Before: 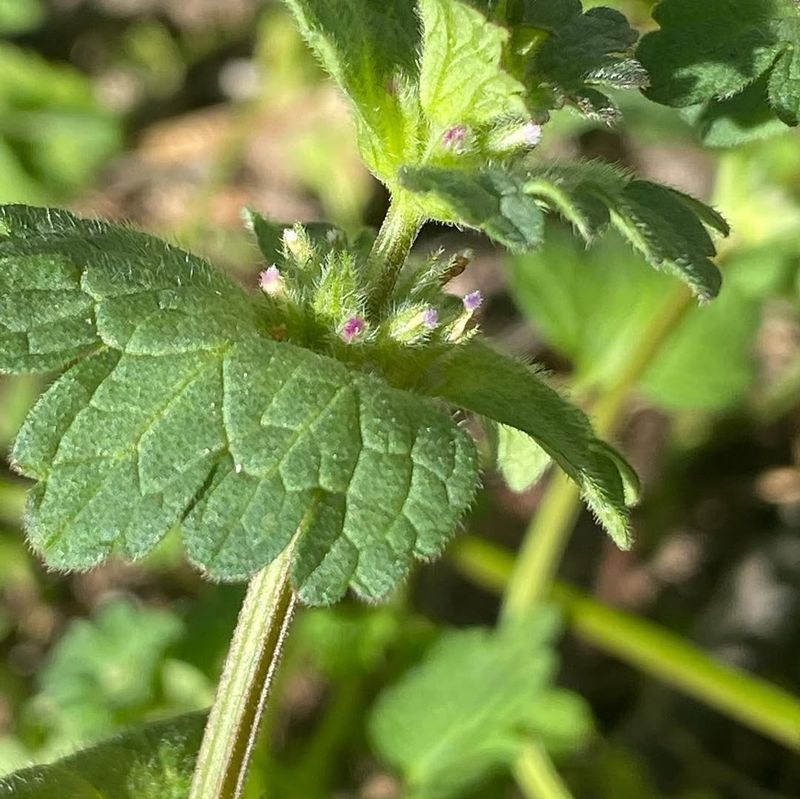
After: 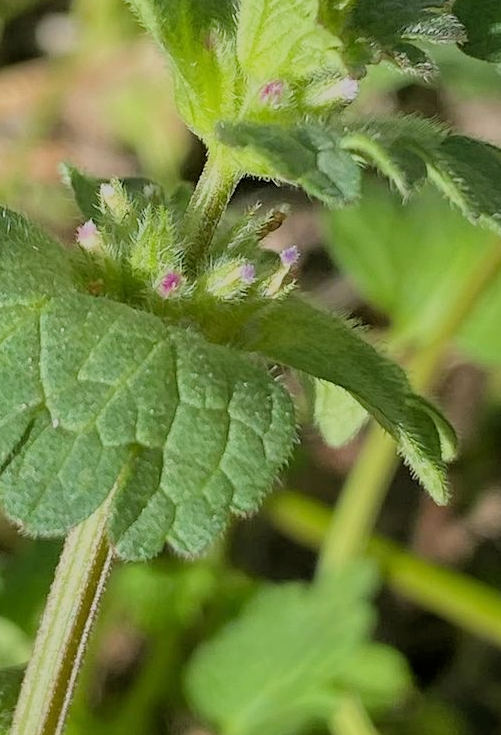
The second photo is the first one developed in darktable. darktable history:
filmic rgb: black relative exposure -8.76 EV, white relative exposure 4.97 EV, target black luminance 0%, hardness 3.77, latitude 65.87%, contrast 0.822, shadows ↔ highlights balance 19.22%, preserve chrominance RGB euclidean norm, color science v5 (2021), contrast in shadows safe, contrast in highlights safe
crop and rotate: left 23.079%, top 5.642%, right 14.255%, bottom 2.297%
